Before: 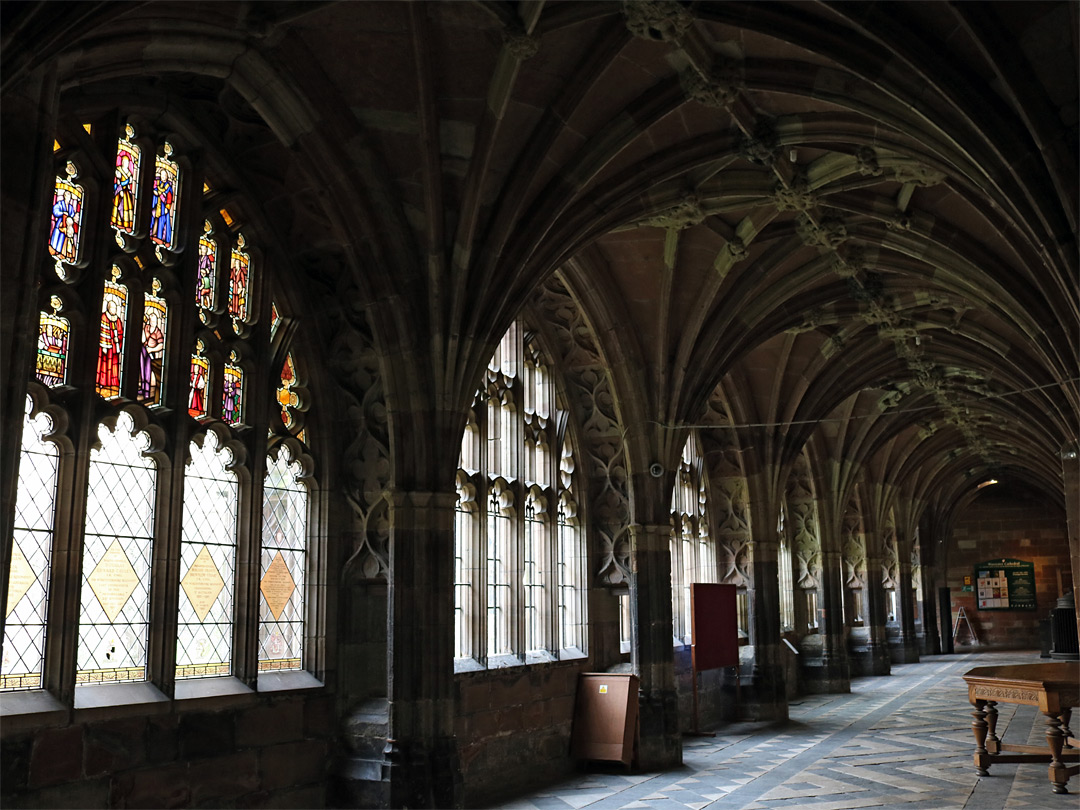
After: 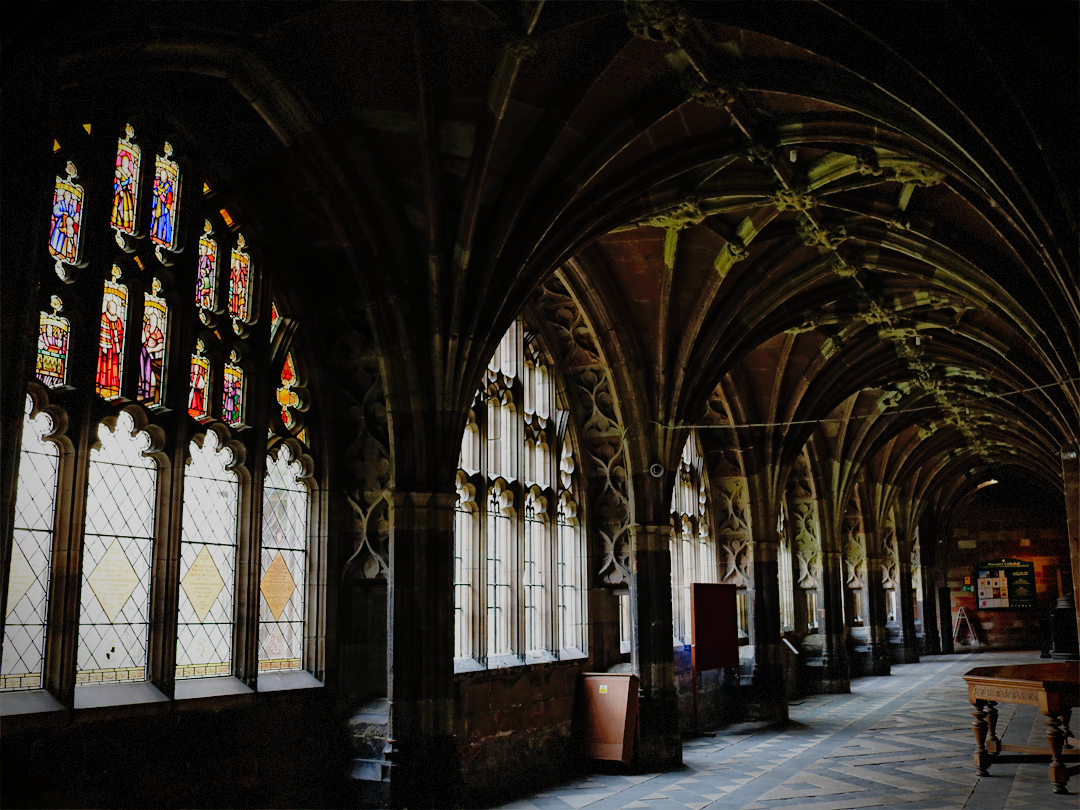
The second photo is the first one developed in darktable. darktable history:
vignetting: brightness -0.61, saturation 0.003, automatic ratio true, dithering 8-bit output, unbound false
filmic rgb: black relative exposure -11.78 EV, white relative exposure 5.43 EV, hardness 4.48, latitude 49.55%, contrast 1.143, preserve chrominance no, color science v5 (2021), contrast in shadows safe, contrast in highlights safe
shadows and highlights: on, module defaults
